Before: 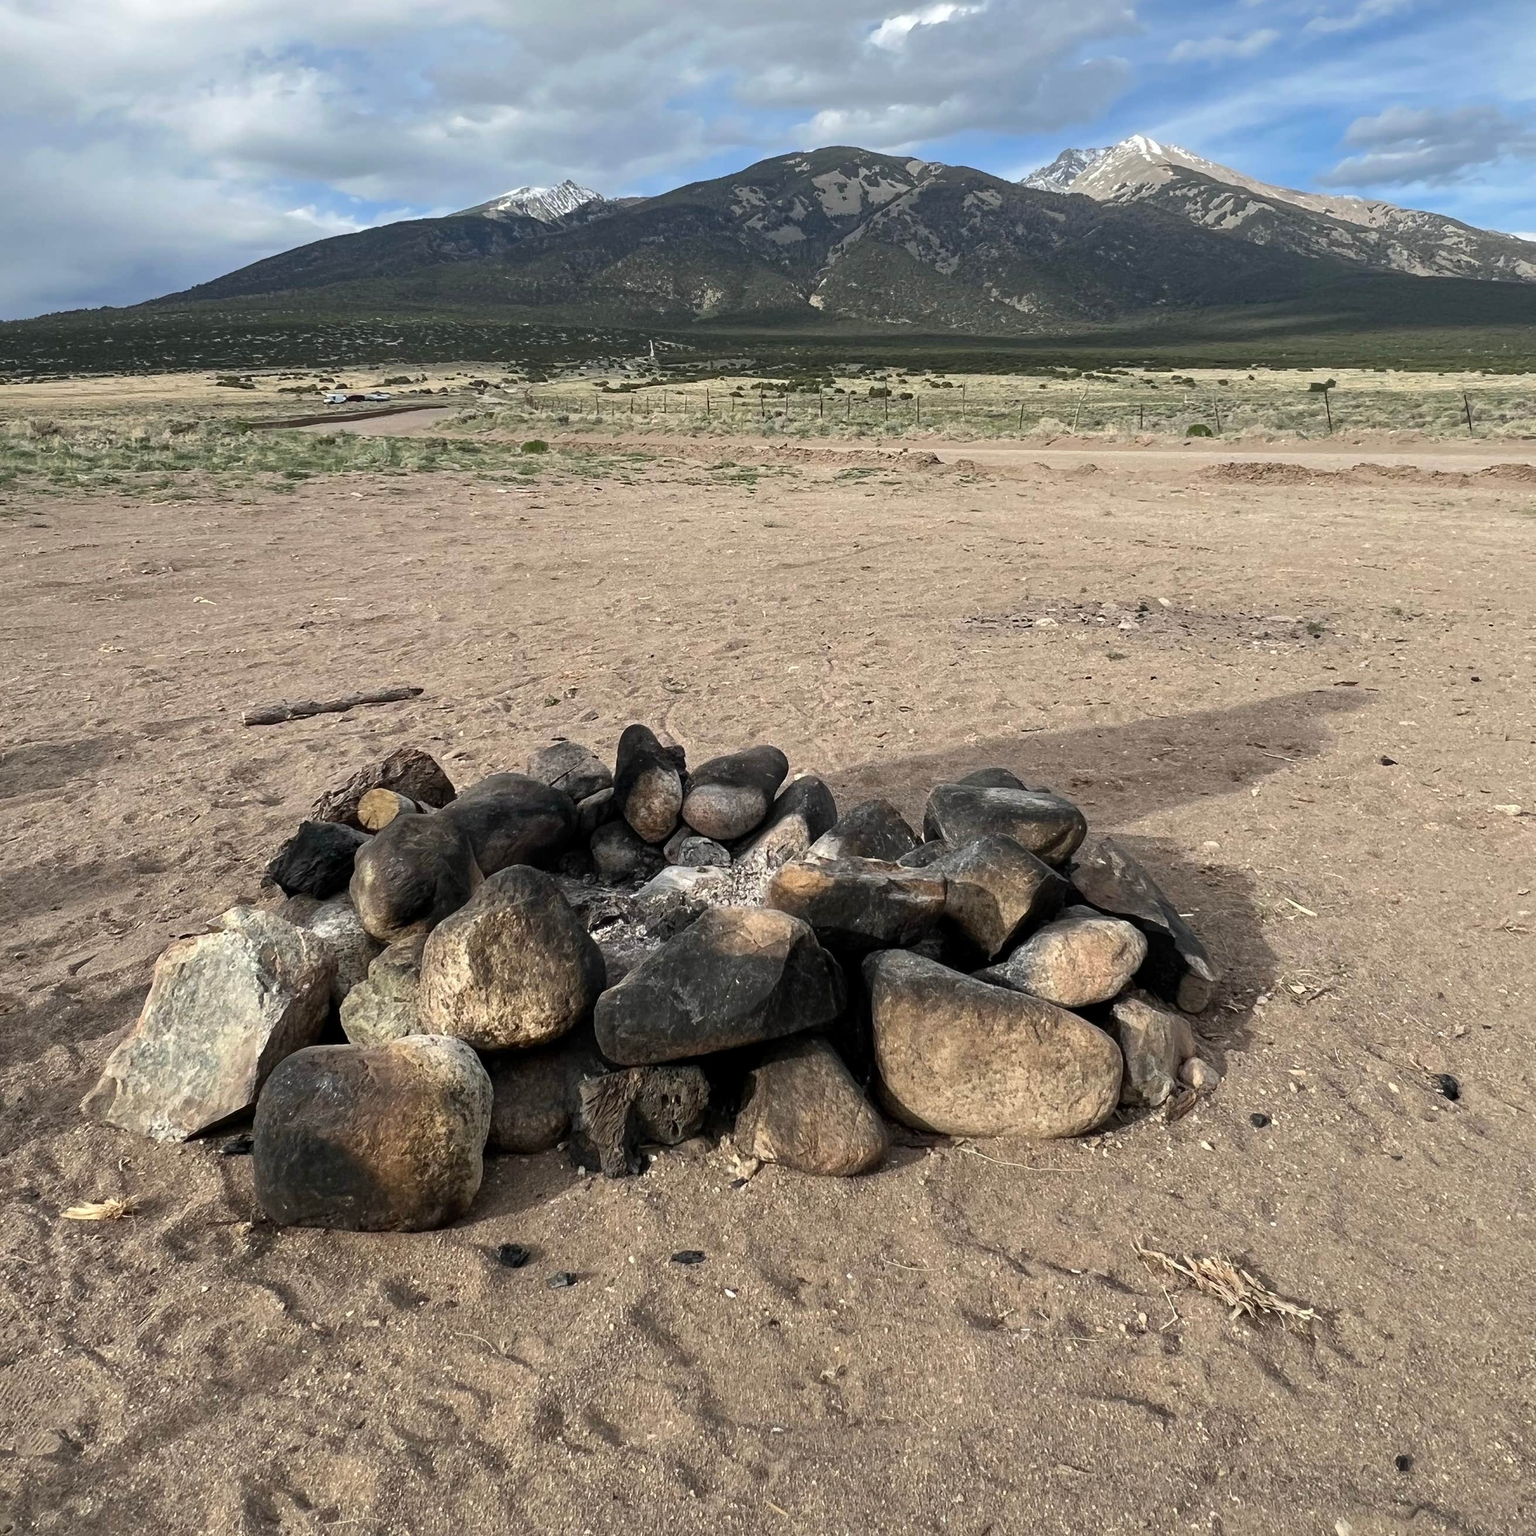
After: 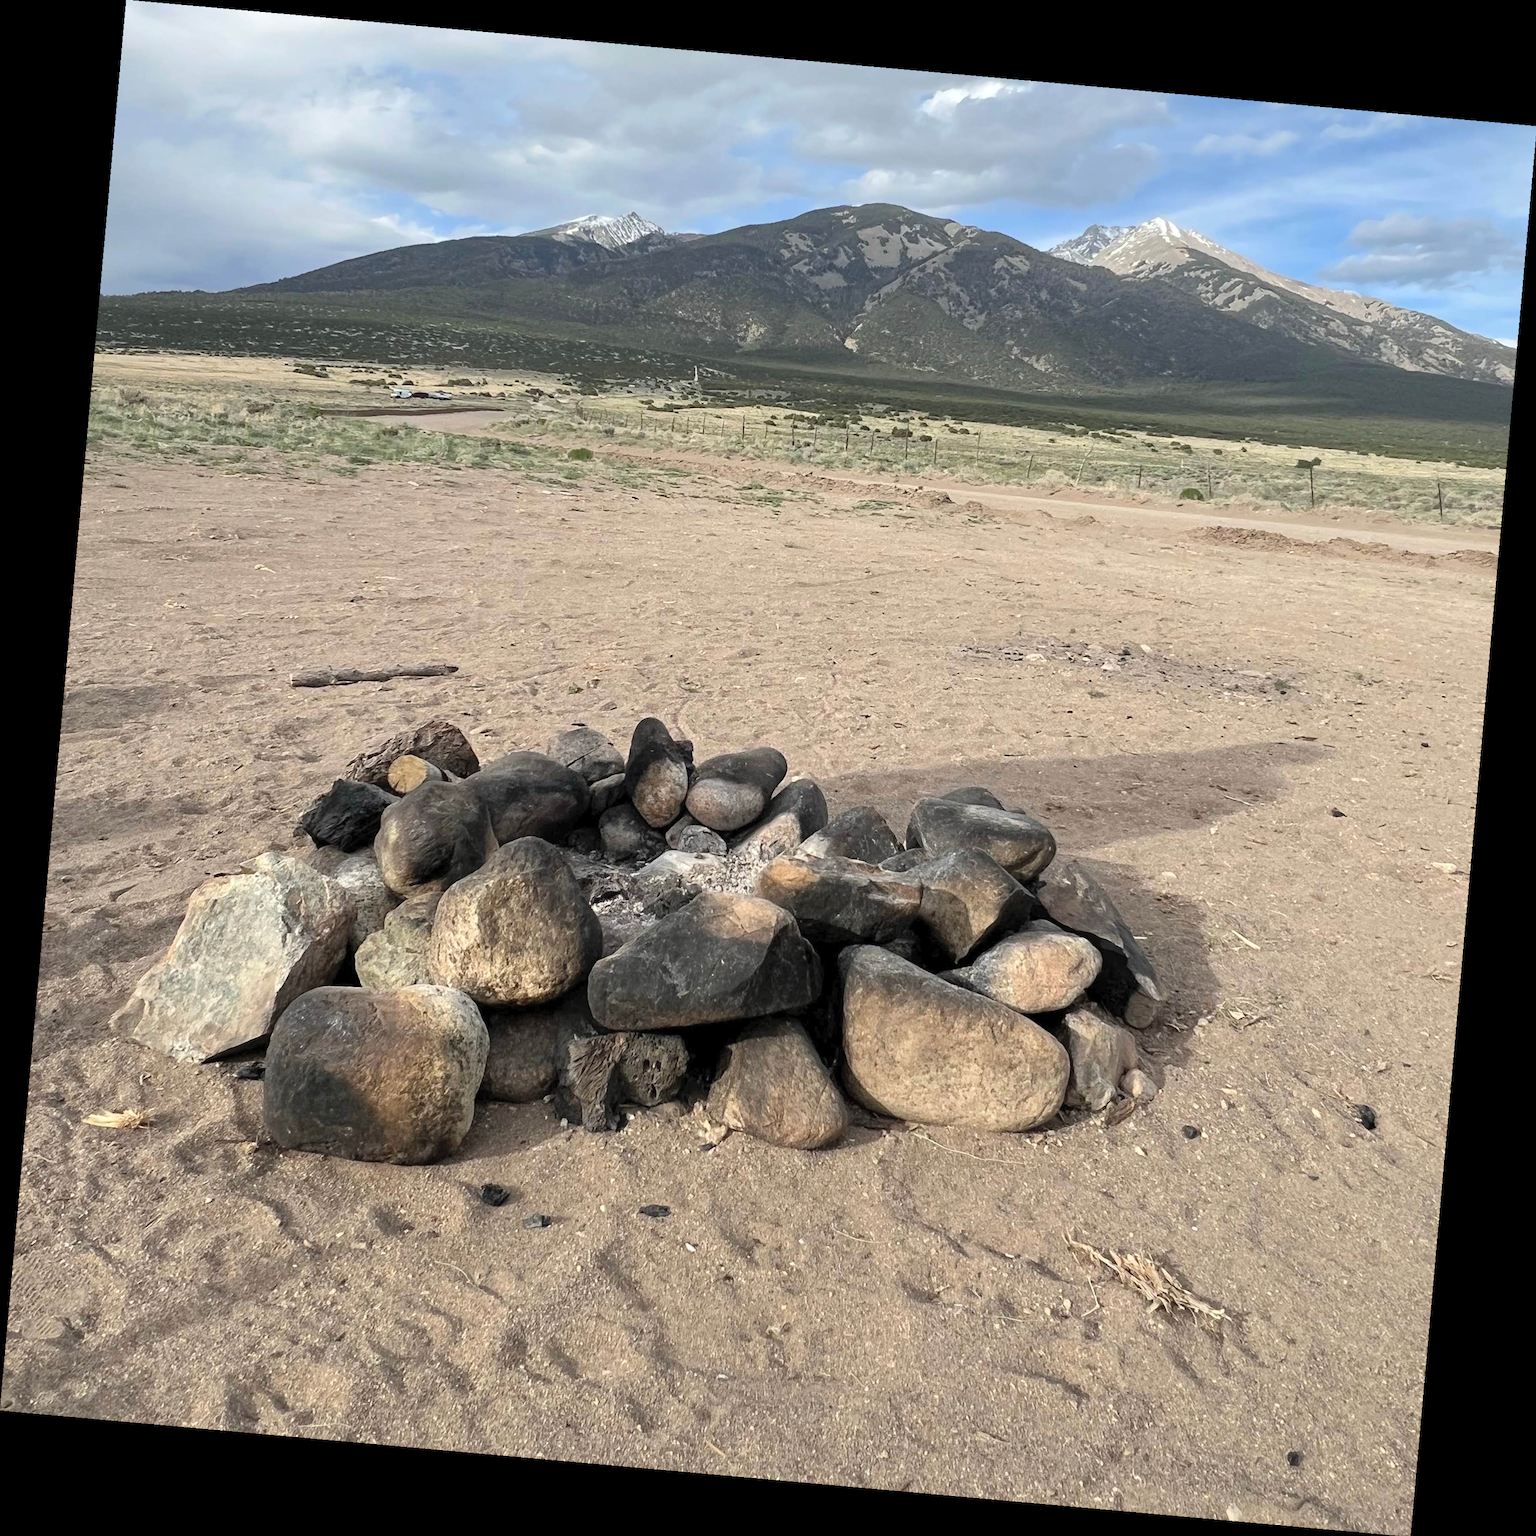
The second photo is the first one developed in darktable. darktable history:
rotate and perspective: rotation 5.12°, automatic cropping off
contrast brightness saturation: brightness 0.15
